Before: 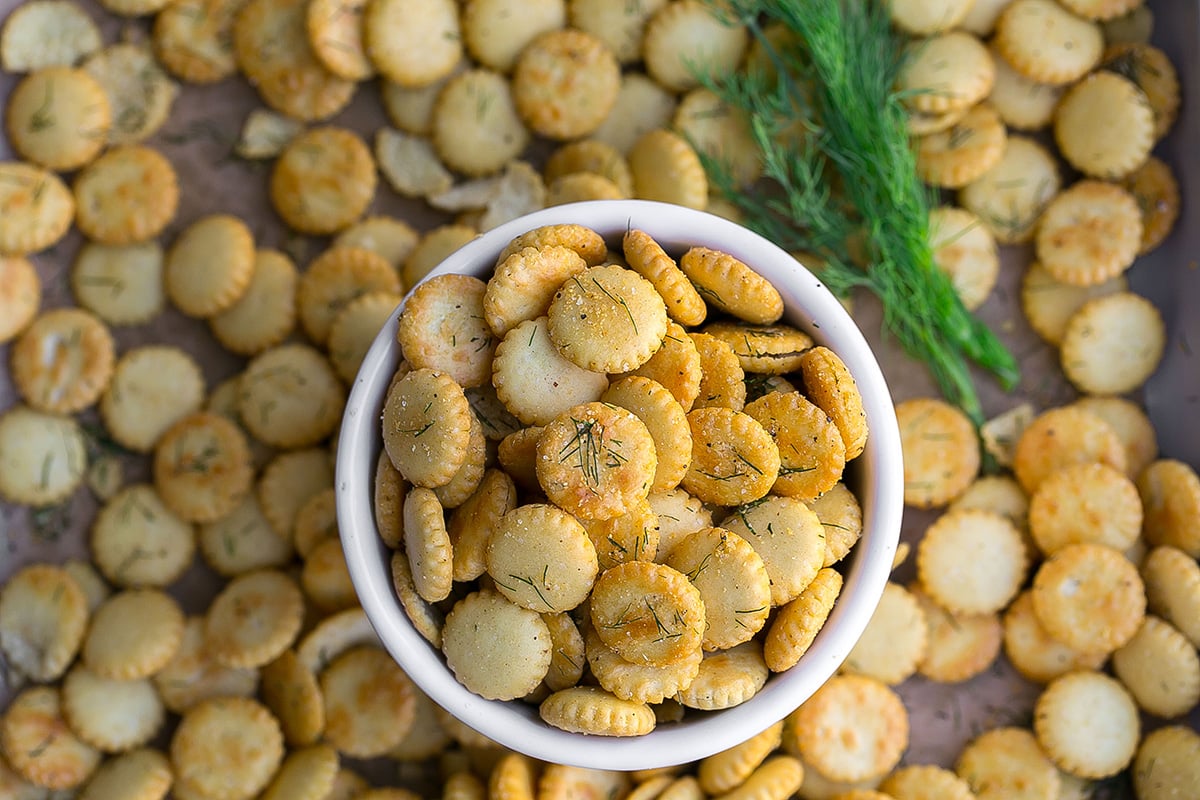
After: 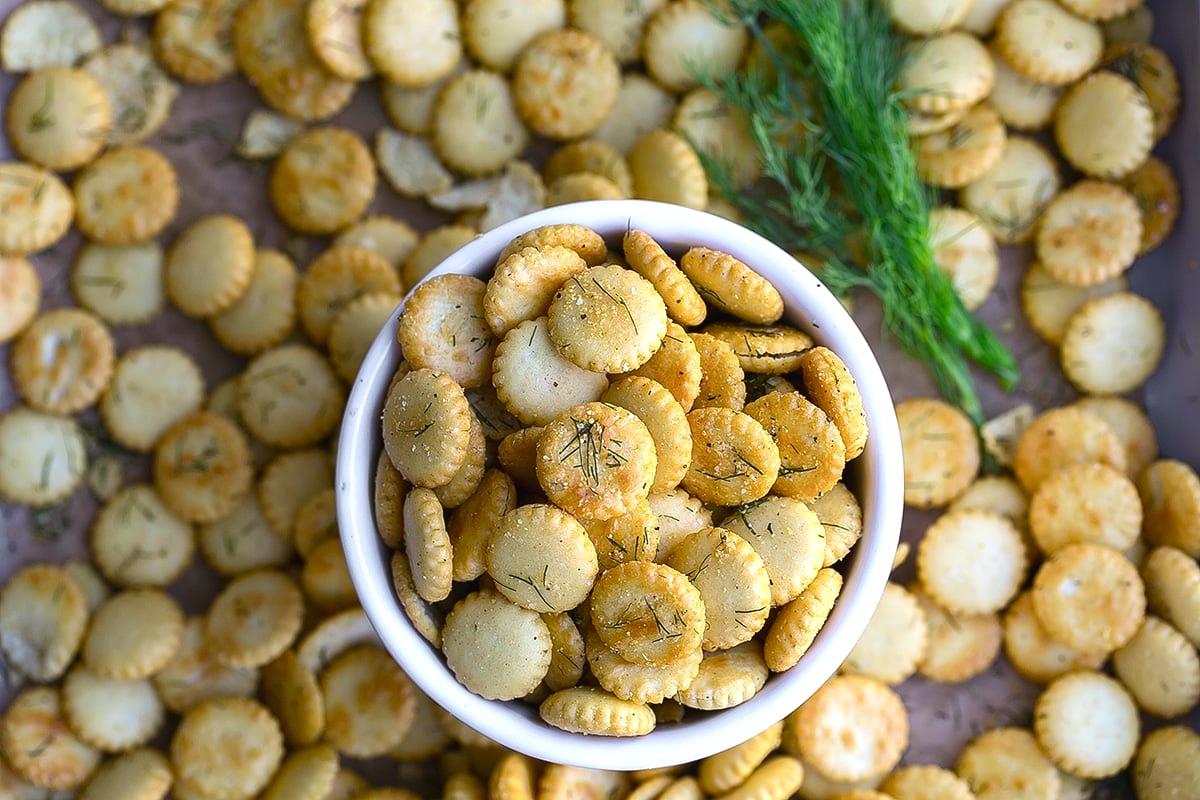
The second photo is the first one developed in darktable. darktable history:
exposure: exposure 0.02 EV, compensate highlight preservation false
color balance rgb: shadows lift › chroma 1%, shadows lift › hue 28.8°, power › hue 60°, highlights gain › chroma 1%, highlights gain › hue 60°, global offset › luminance 0.25%, perceptual saturation grading › highlights -20%, perceptual saturation grading › shadows 20%, perceptual brilliance grading › highlights 10%, perceptual brilliance grading › shadows -5%, global vibrance 19.67%
white balance: red 0.931, blue 1.11
